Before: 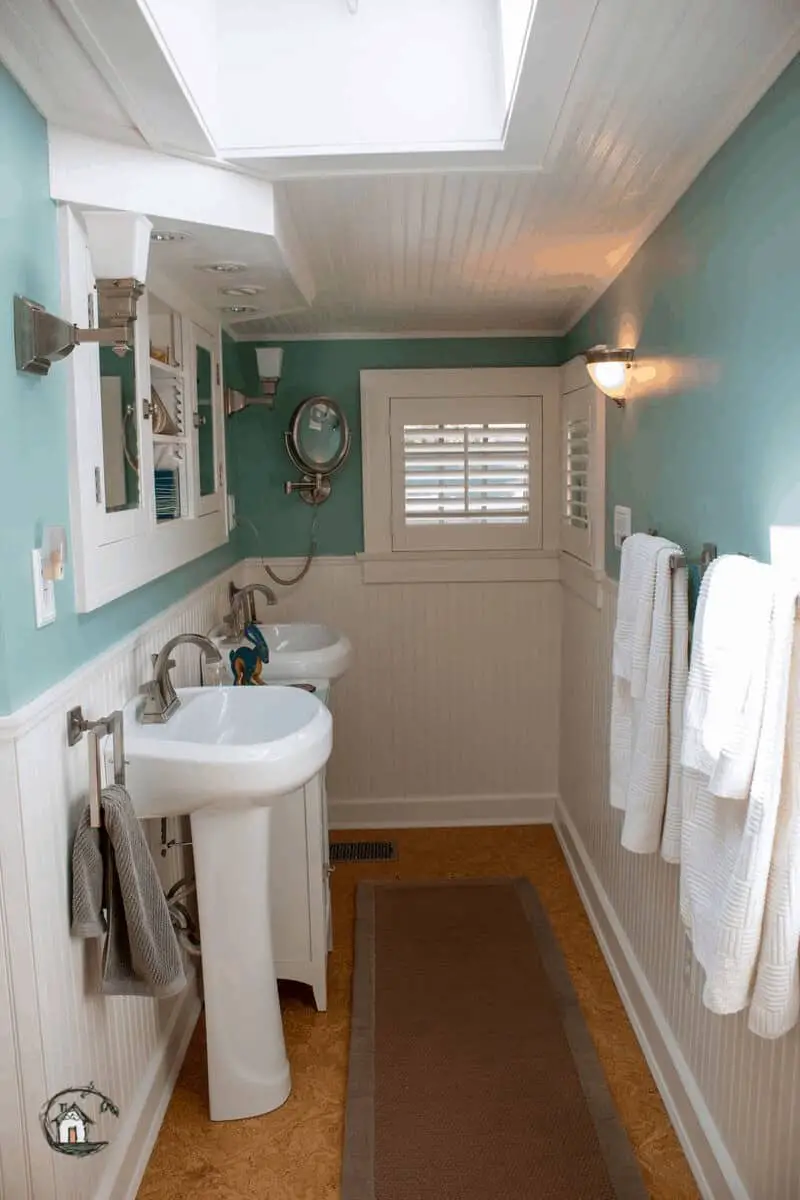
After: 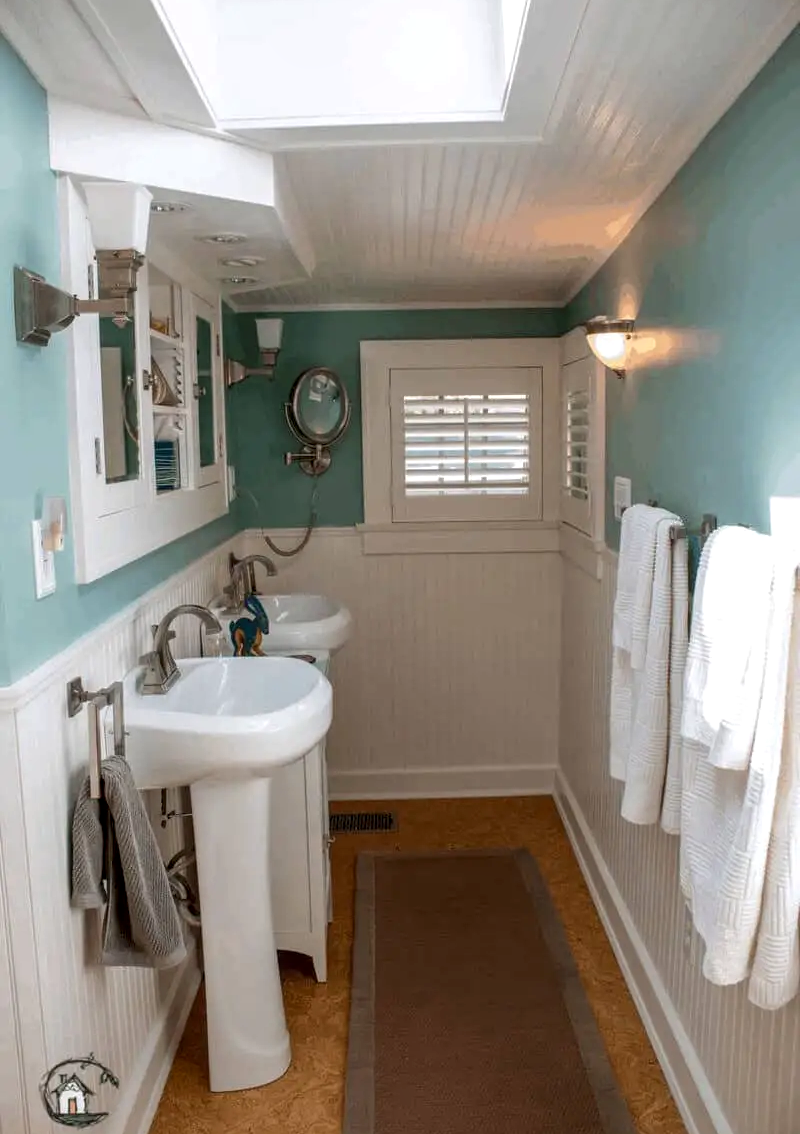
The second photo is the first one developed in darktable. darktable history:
crop and rotate: top 2.479%, bottom 3.018%
local contrast: on, module defaults
